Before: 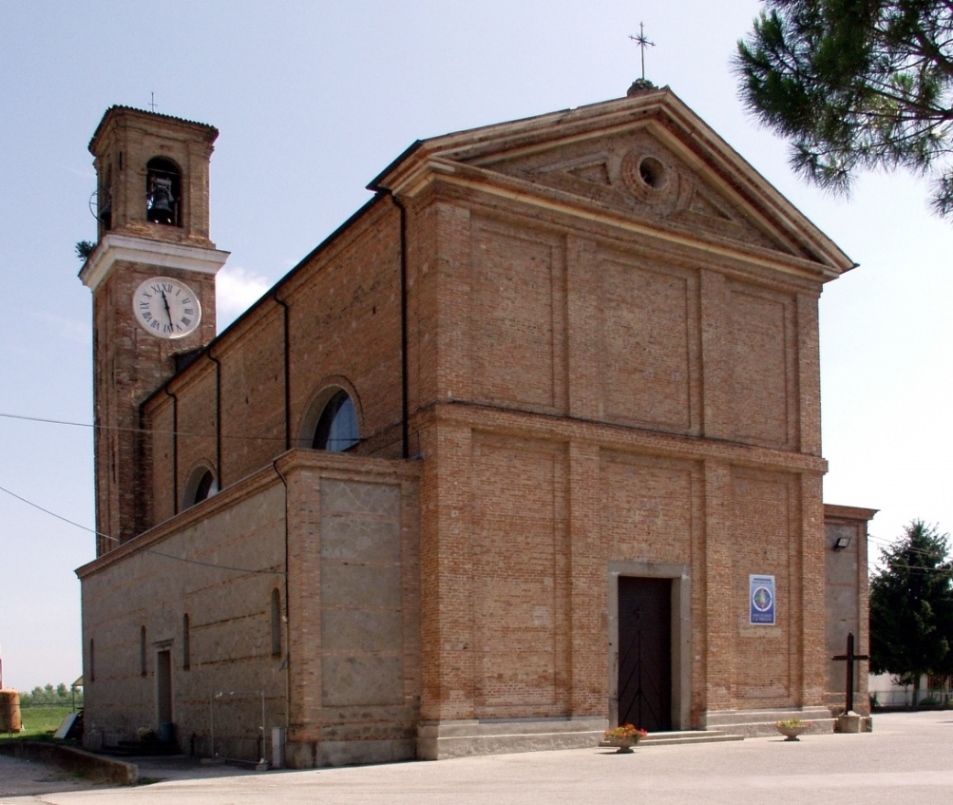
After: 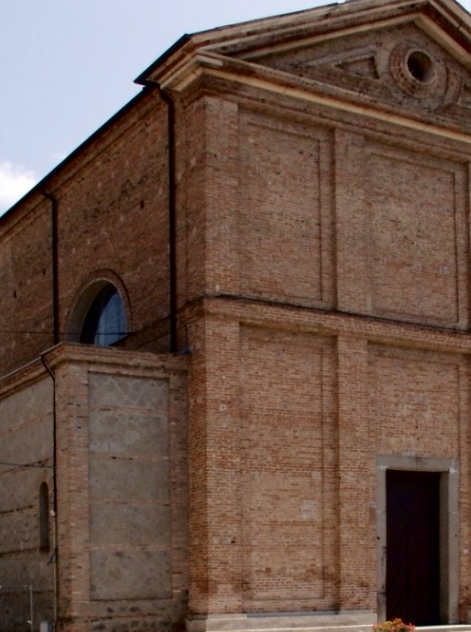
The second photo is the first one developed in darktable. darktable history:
crop and rotate: angle 0.02°, left 24.353%, top 13.219%, right 26.156%, bottom 8.224%
fill light: exposure -2 EV, width 8.6
